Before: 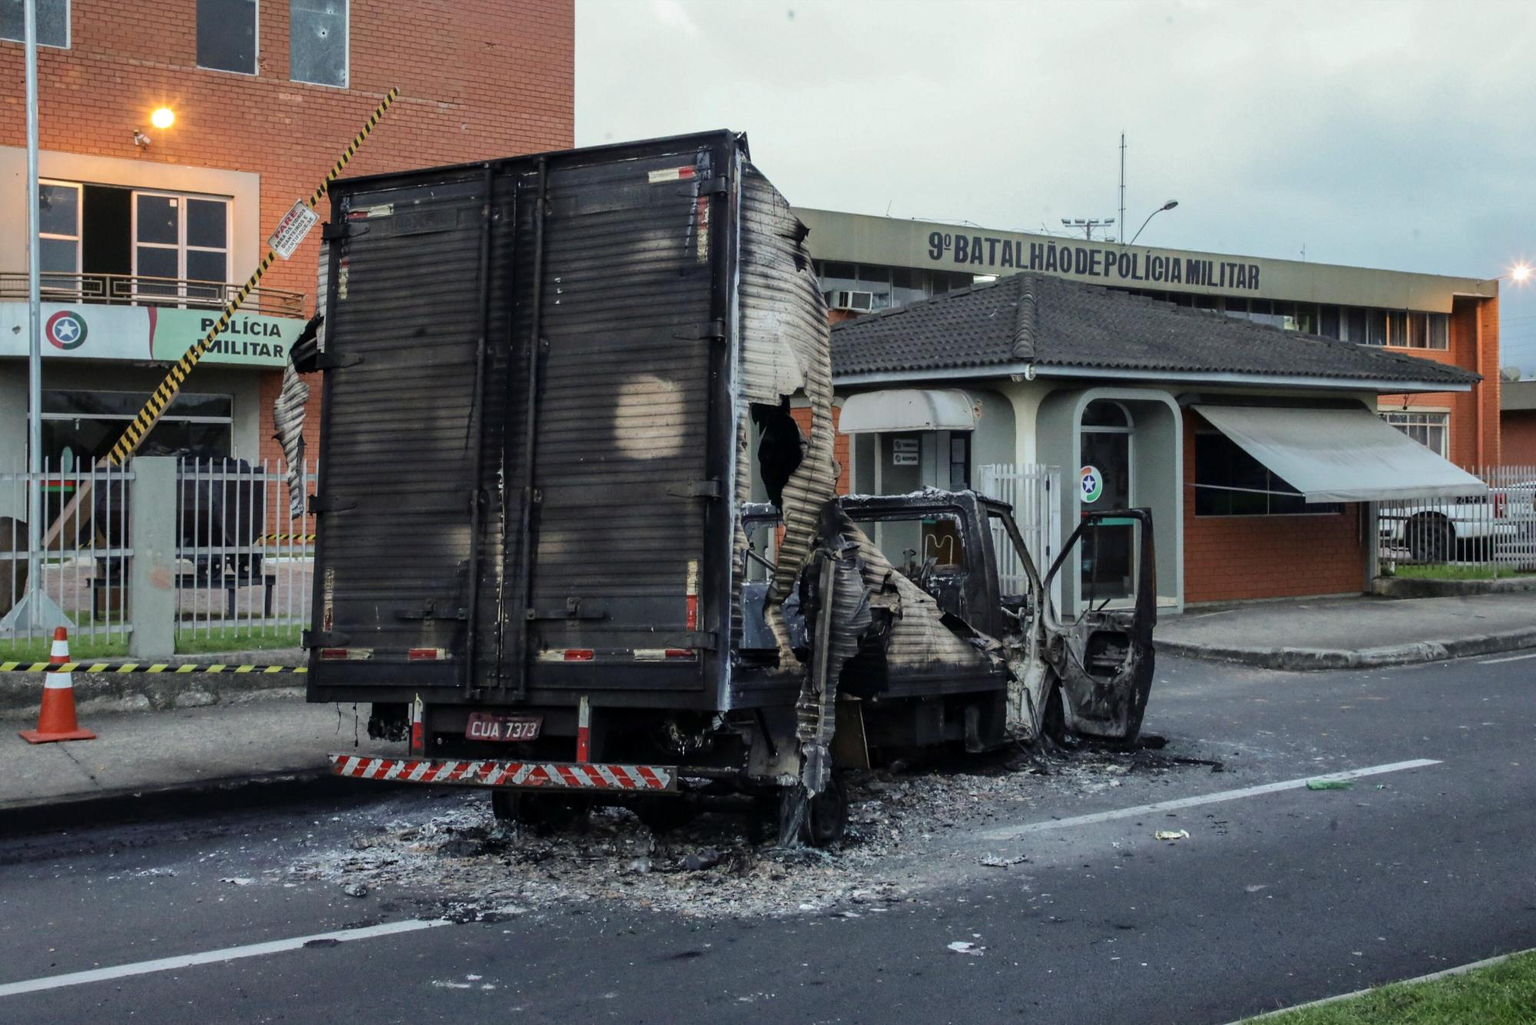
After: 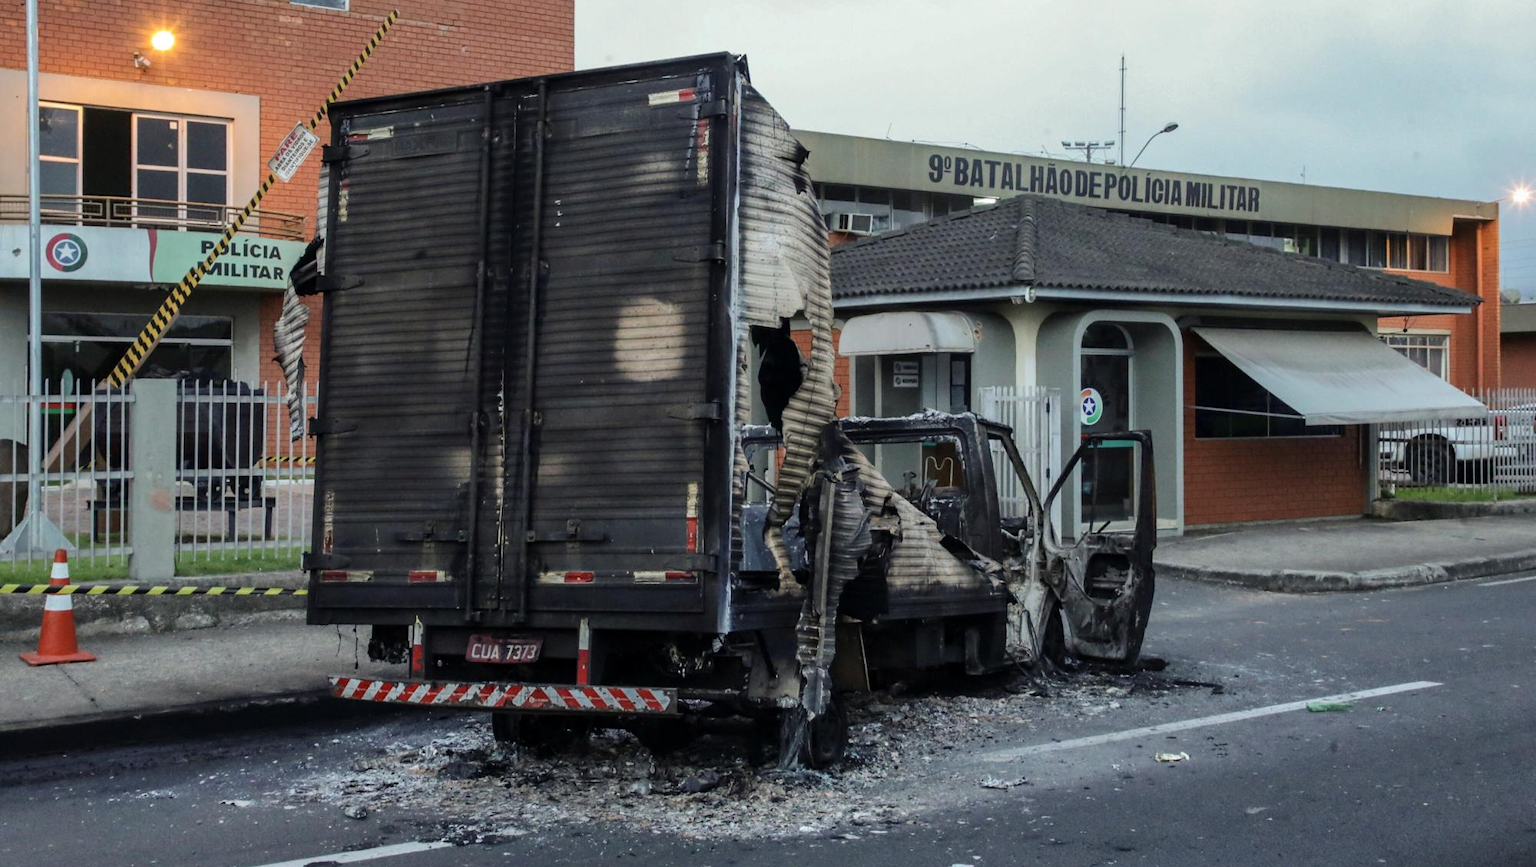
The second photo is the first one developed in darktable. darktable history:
crop: top 7.574%, bottom 7.74%
